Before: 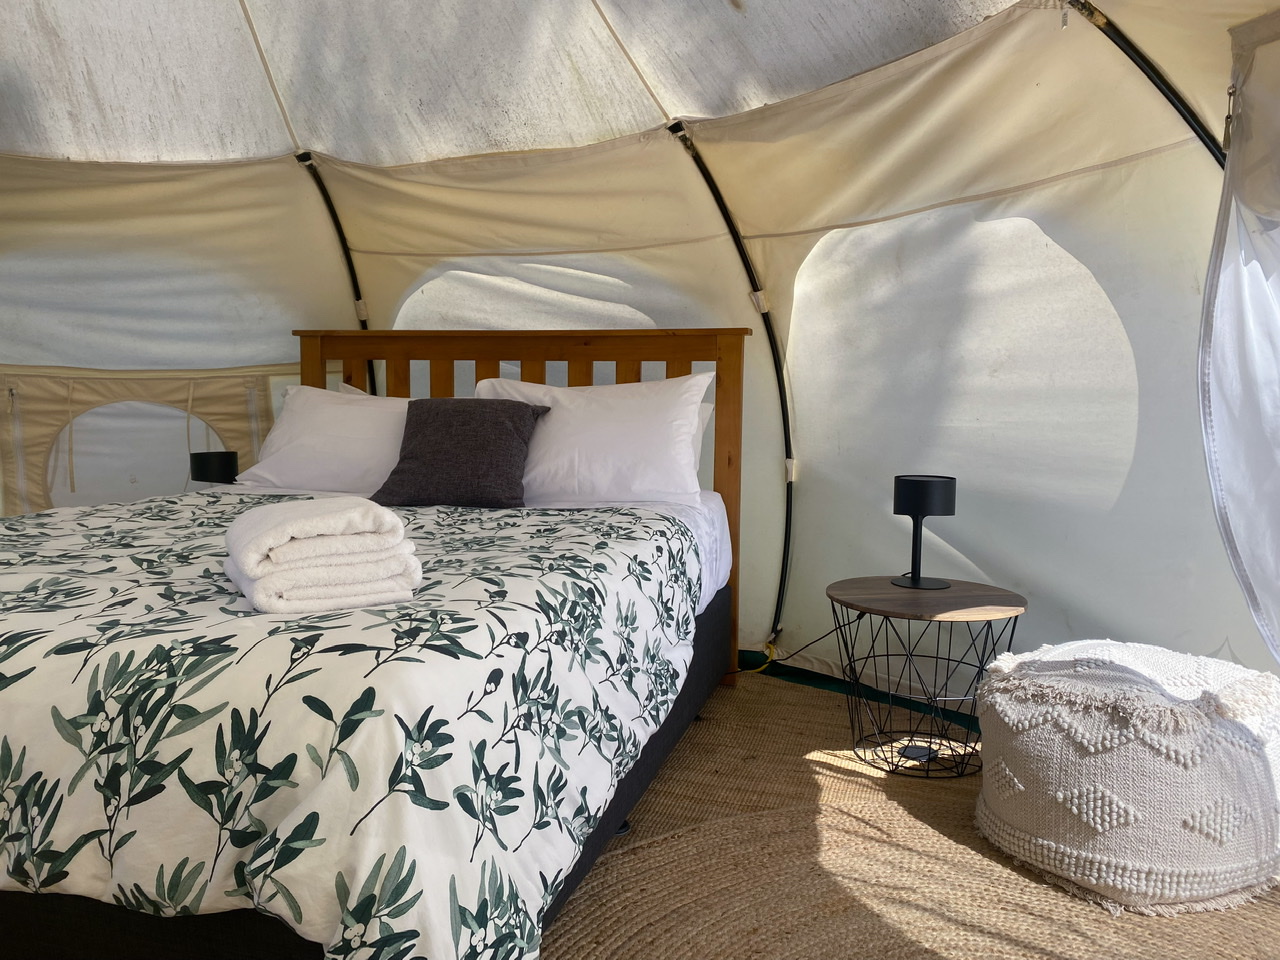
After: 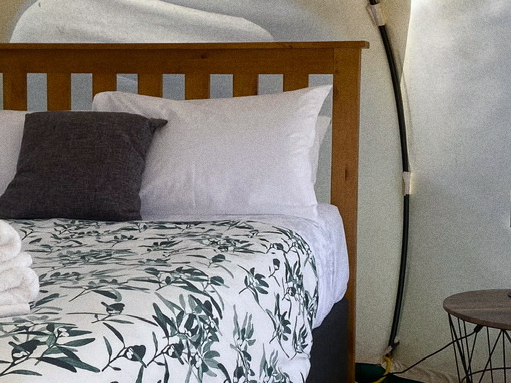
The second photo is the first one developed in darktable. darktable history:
crop: left 30%, top 30%, right 30%, bottom 30%
white balance: red 0.983, blue 1.036
grain: coarseness 0.09 ISO
